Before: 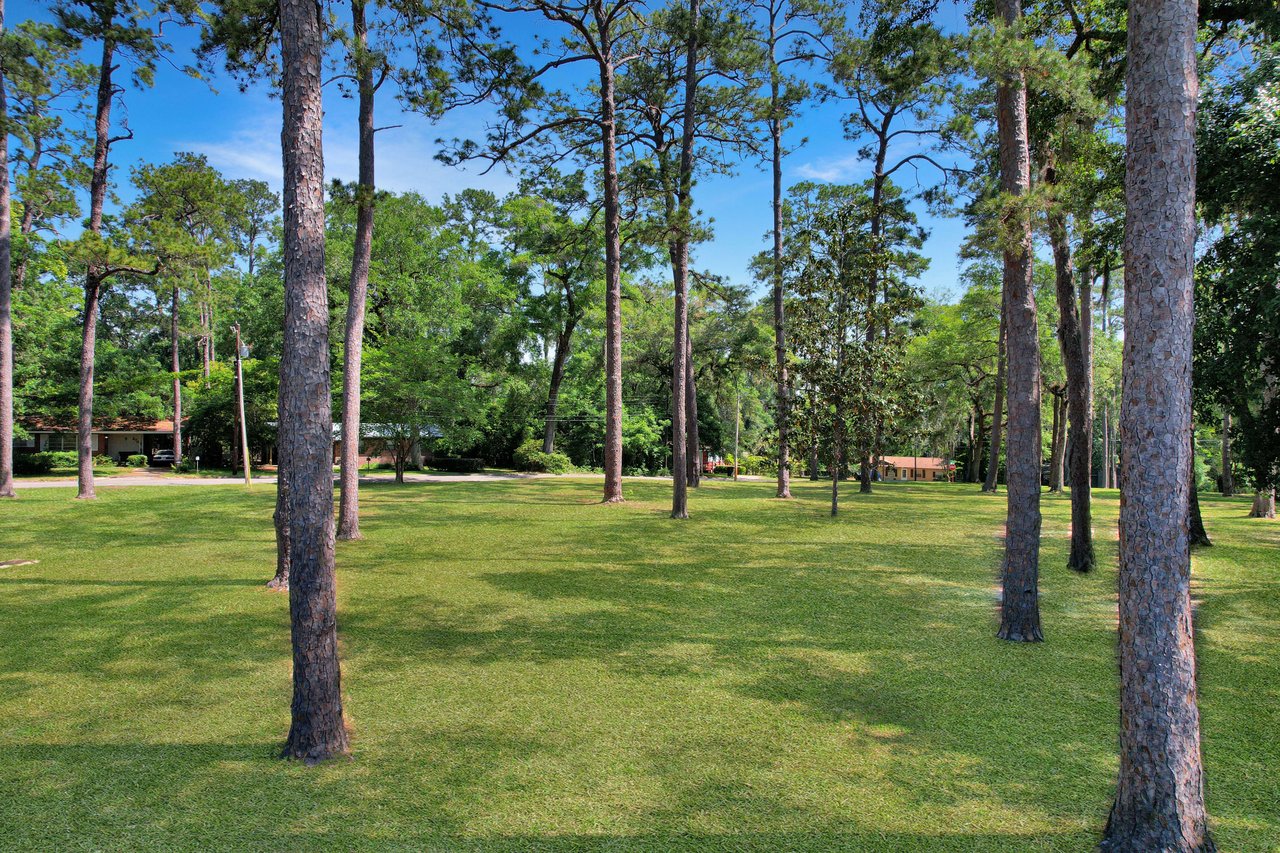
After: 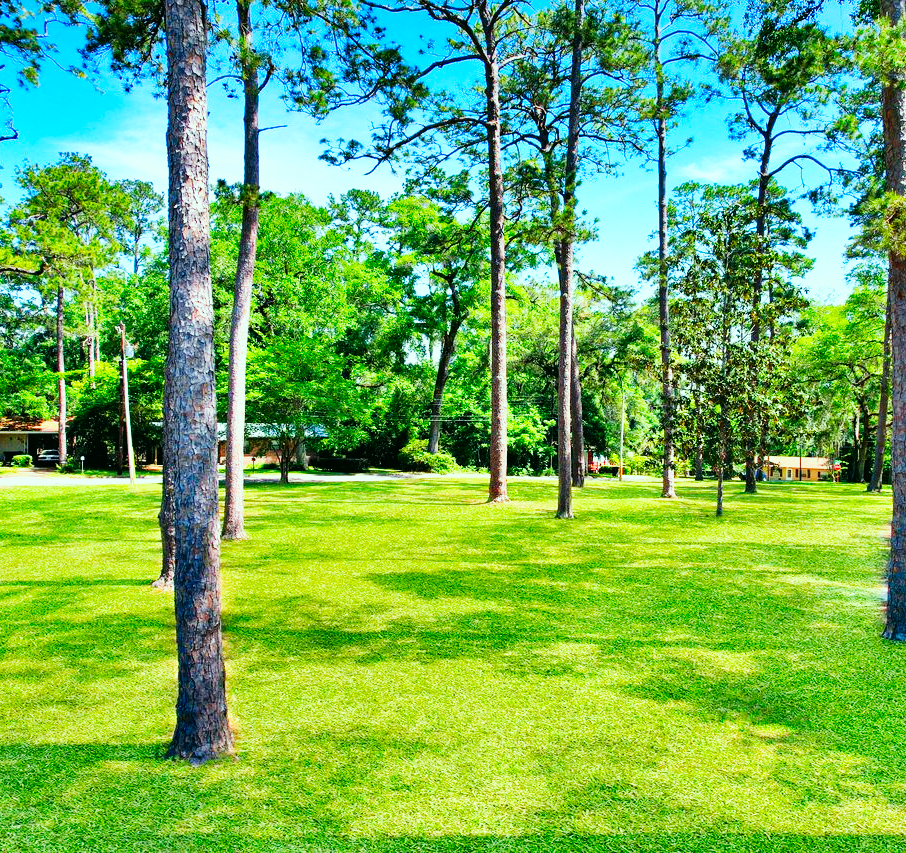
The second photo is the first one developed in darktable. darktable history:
color correction: highlights a* -7.33, highlights b* 1.26, shadows a* -3.55, saturation 1.4
crop and rotate: left 9.061%, right 20.142%
base curve: curves: ch0 [(0, 0) (0.007, 0.004) (0.027, 0.03) (0.046, 0.07) (0.207, 0.54) (0.442, 0.872) (0.673, 0.972) (1, 1)], preserve colors none
